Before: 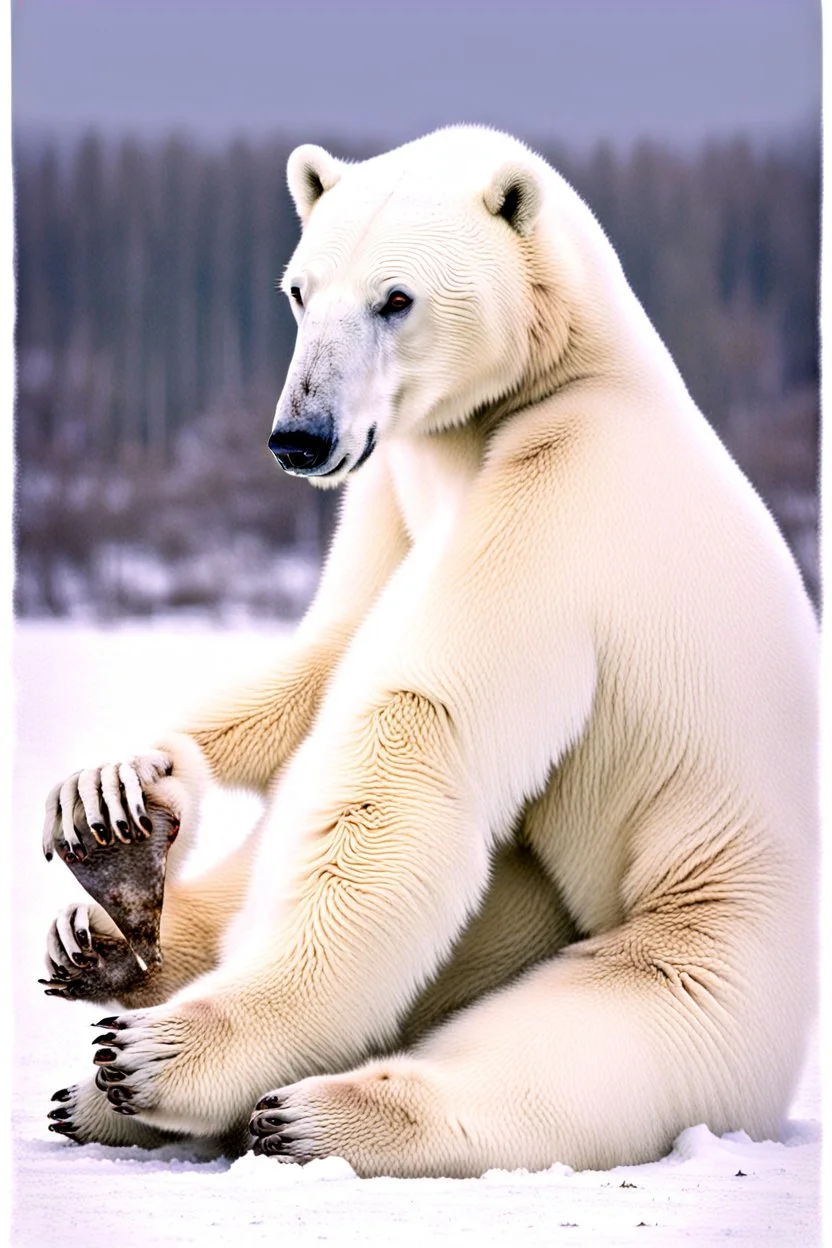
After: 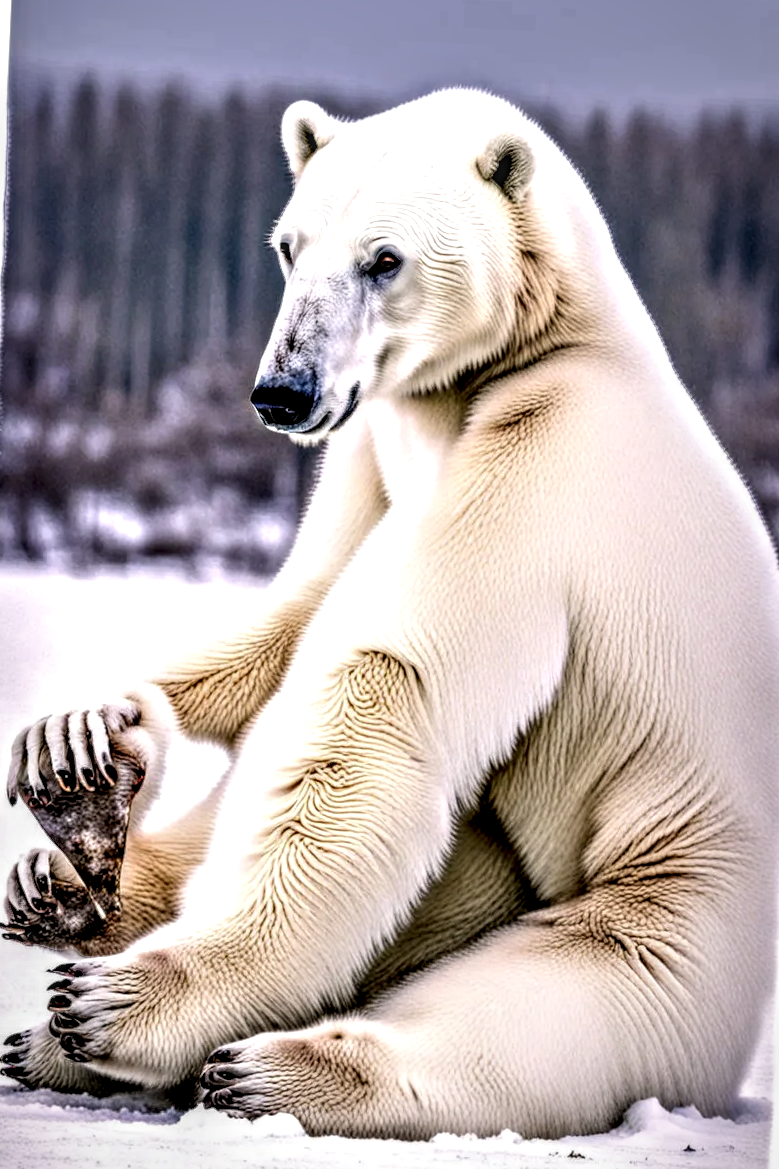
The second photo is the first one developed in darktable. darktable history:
contrast equalizer: y [[0.511, 0.558, 0.631, 0.632, 0.559, 0.512], [0.5 ×6], [0.507, 0.559, 0.627, 0.644, 0.647, 0.647], [0 ×6], [0 ×6]]
base curve: curves: ch0 [(0, 0) (0.297, 0.298) (1, 1)], preserve colors none
crop and rotate: angle -2.6°
vignetting: fall-off start 67.62%, fall-off radius 68.52%, brightness -0.317, saturation -0.048, center (-0.121, -0.007), automatic ratio true, unbound false
local contrast: highlights 12%, shadows 36%, detail 183%, midtone range 0.478
